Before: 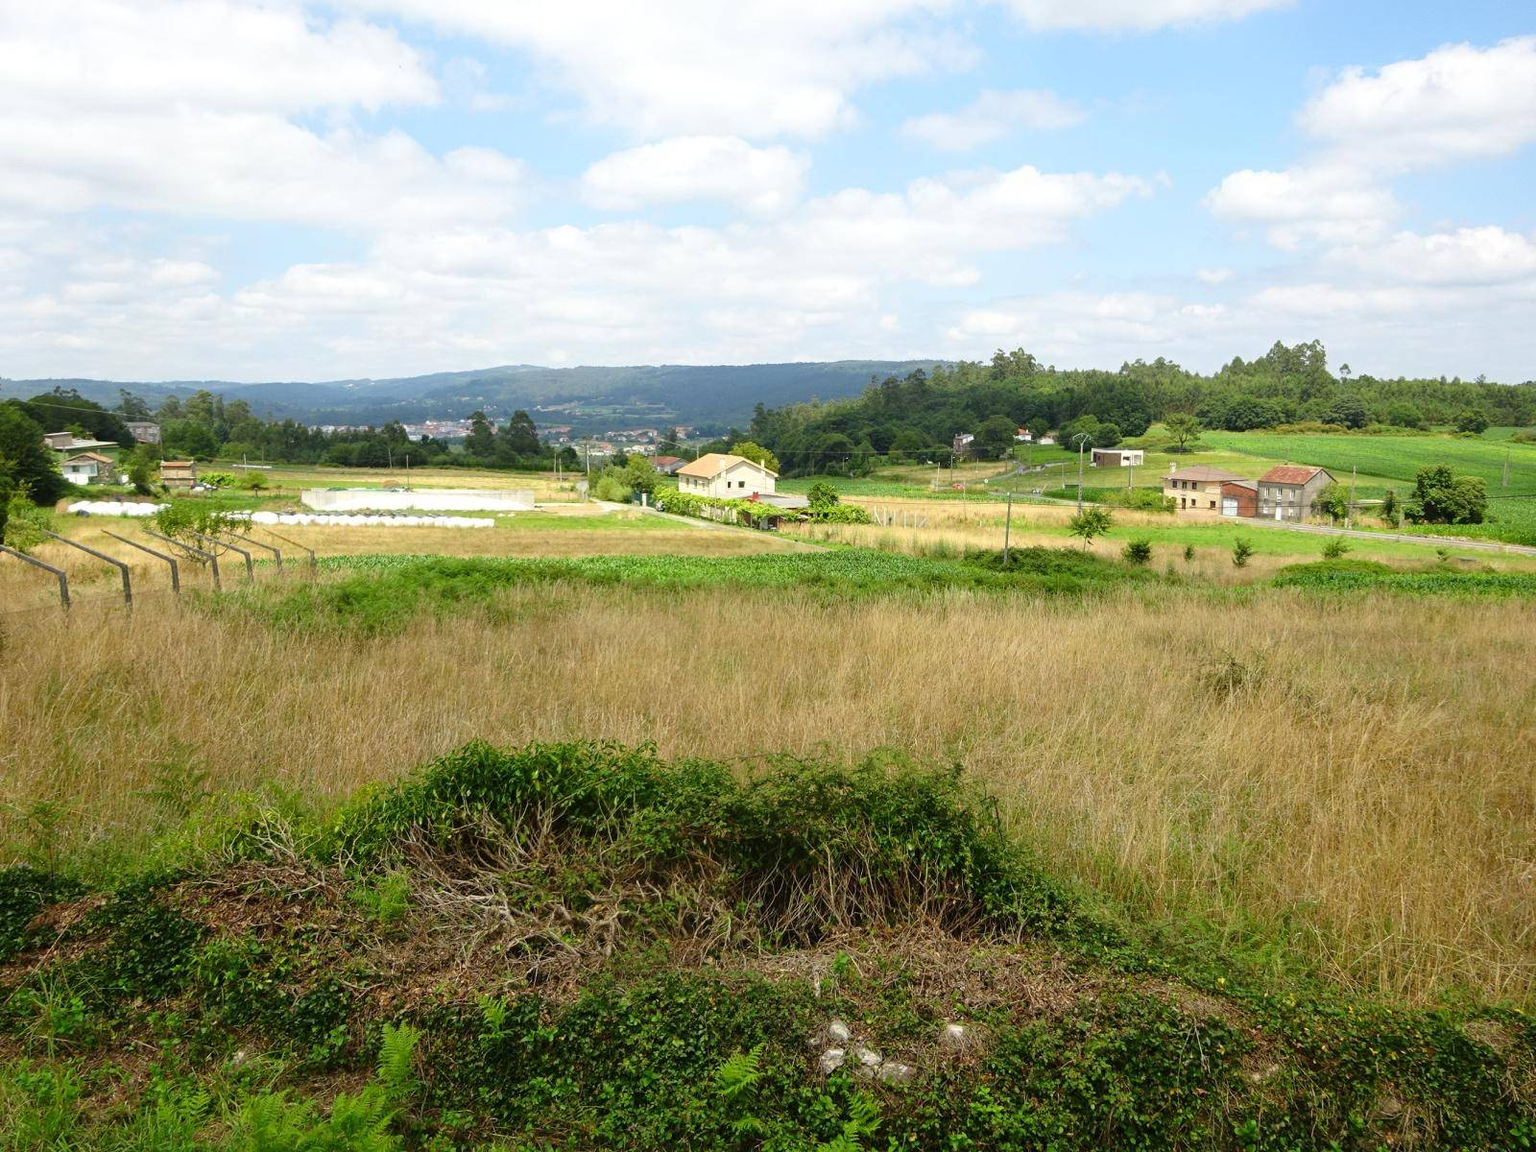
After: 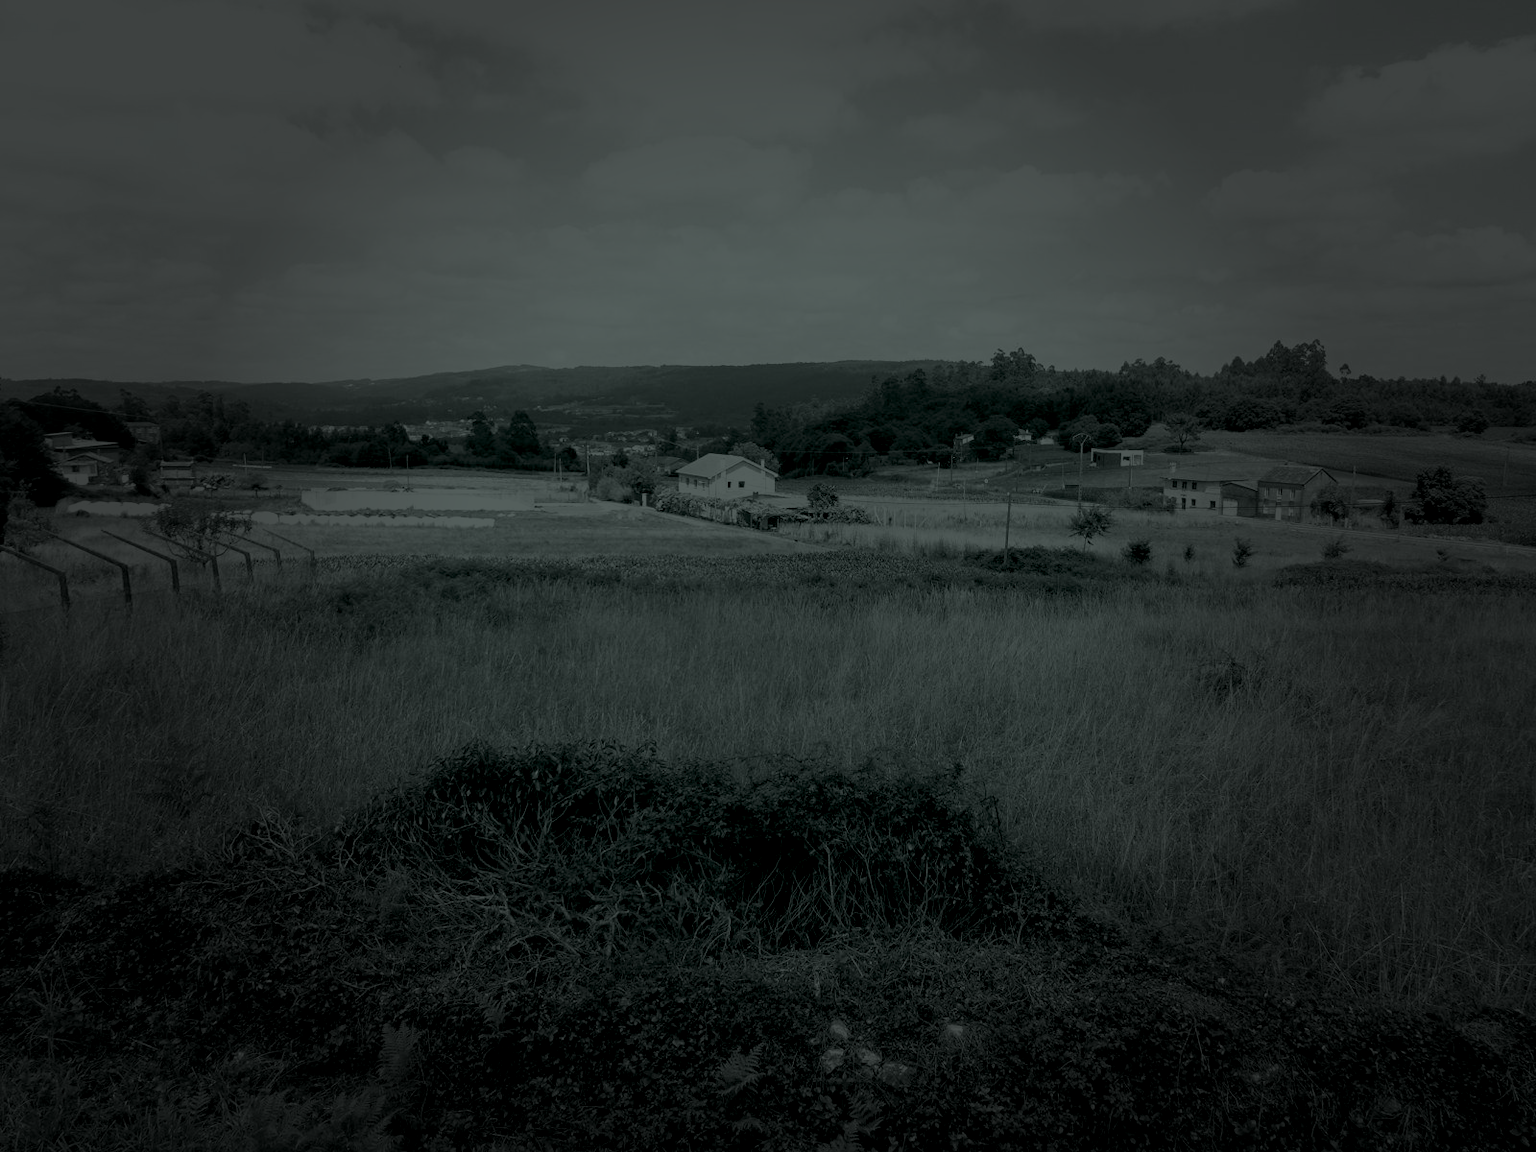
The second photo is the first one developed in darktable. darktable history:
colorize: hue 90°, saturation 19%, lightness 1.59%, version 1
vignetting: fall-off start 40%, fall-off radius 40%
white balance: red 1.188, blue 1.11
velvia: on, module defaults
